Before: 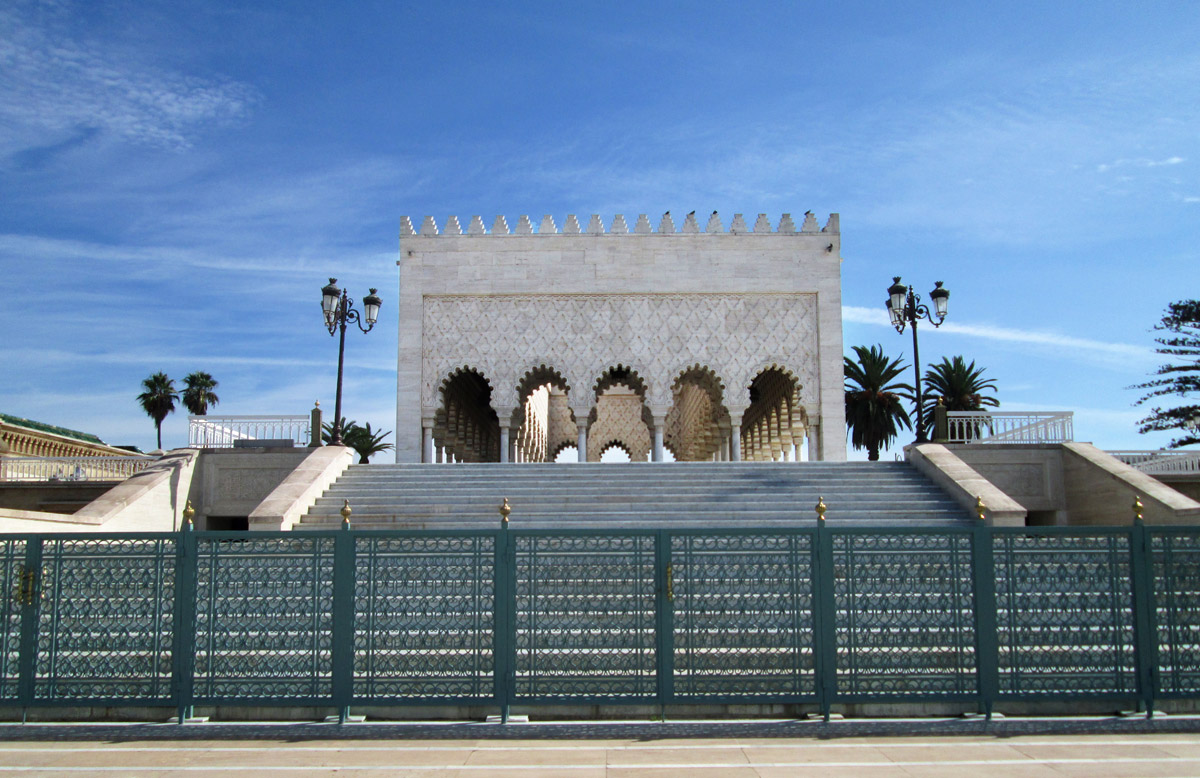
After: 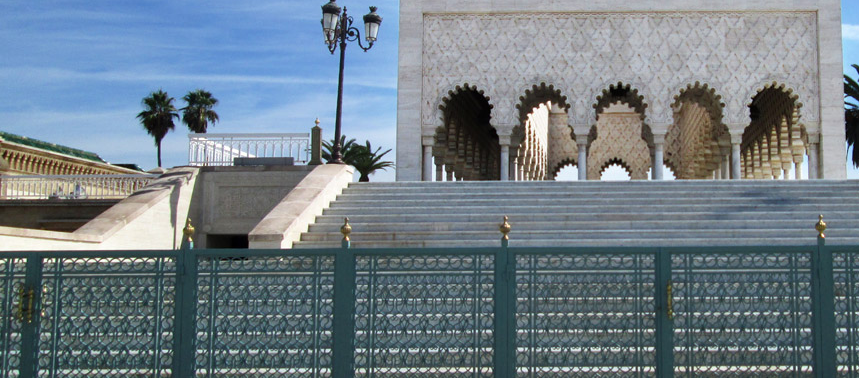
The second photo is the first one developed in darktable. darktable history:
crop: top 36.374%, right 28.407%, bottom 14.945%
